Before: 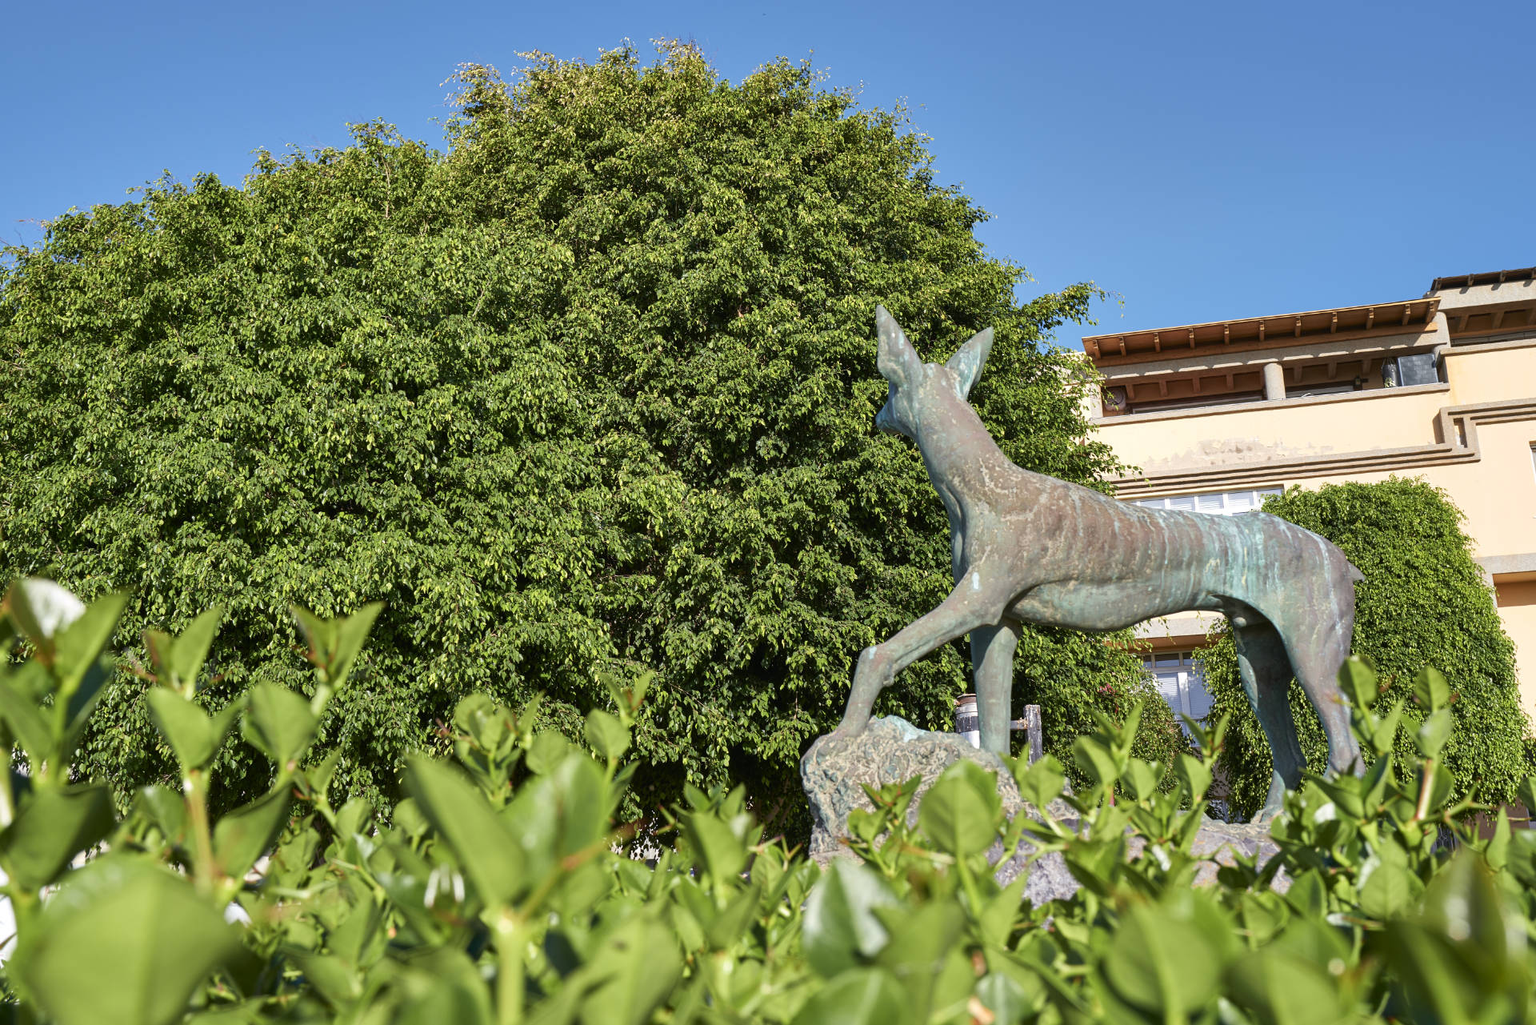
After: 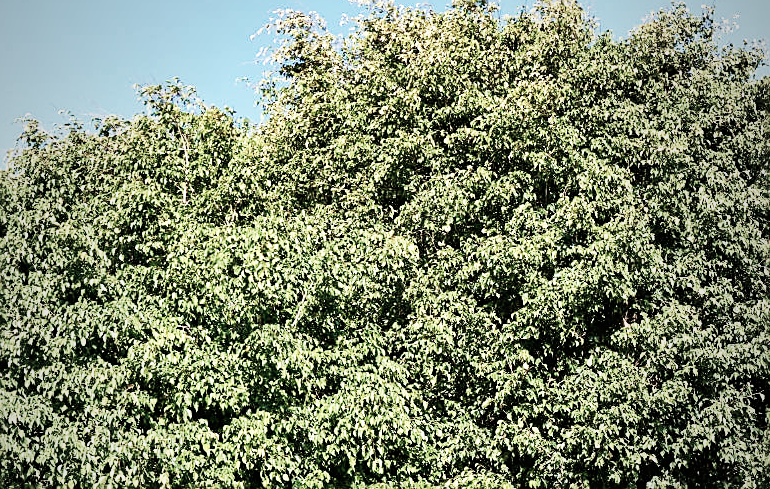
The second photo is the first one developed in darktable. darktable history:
sharpen: on, module defaults
contrast brightness saturation: saturation -0.053
crop: left 15.582%, top 5.447%, right 44.309%, bottom 56.305%
base curve: curves: ch0 [(0, 0) (0.007, 0.004) (0.027, 0.03) (0.046, 0.07) (0.207, 0.54) (0.442, 0.872) (0.673, 0.972) (1, 1)], preserve colors none
color zones: curves: ch0 [(0, 0.559) (0.153, 0.551) (0.229, 0.5) (0.429, 0.5) (0.571, 0.5) (0.714, 0.5) (0.857, 0.5) (1, 0.559)]; ch1 [(0, 0.417) (0.112, 0.336) (0.213, 0.26) (0.429, 0.34) (0.571, 0.35) (0.683, 0.331) (0.857, 0.344) (1, 0.417)]
vignetting: fall-off start 72.71%, fall-off radius 107.94%, center (-0.037, 0.149), width/height ratio 0.724
